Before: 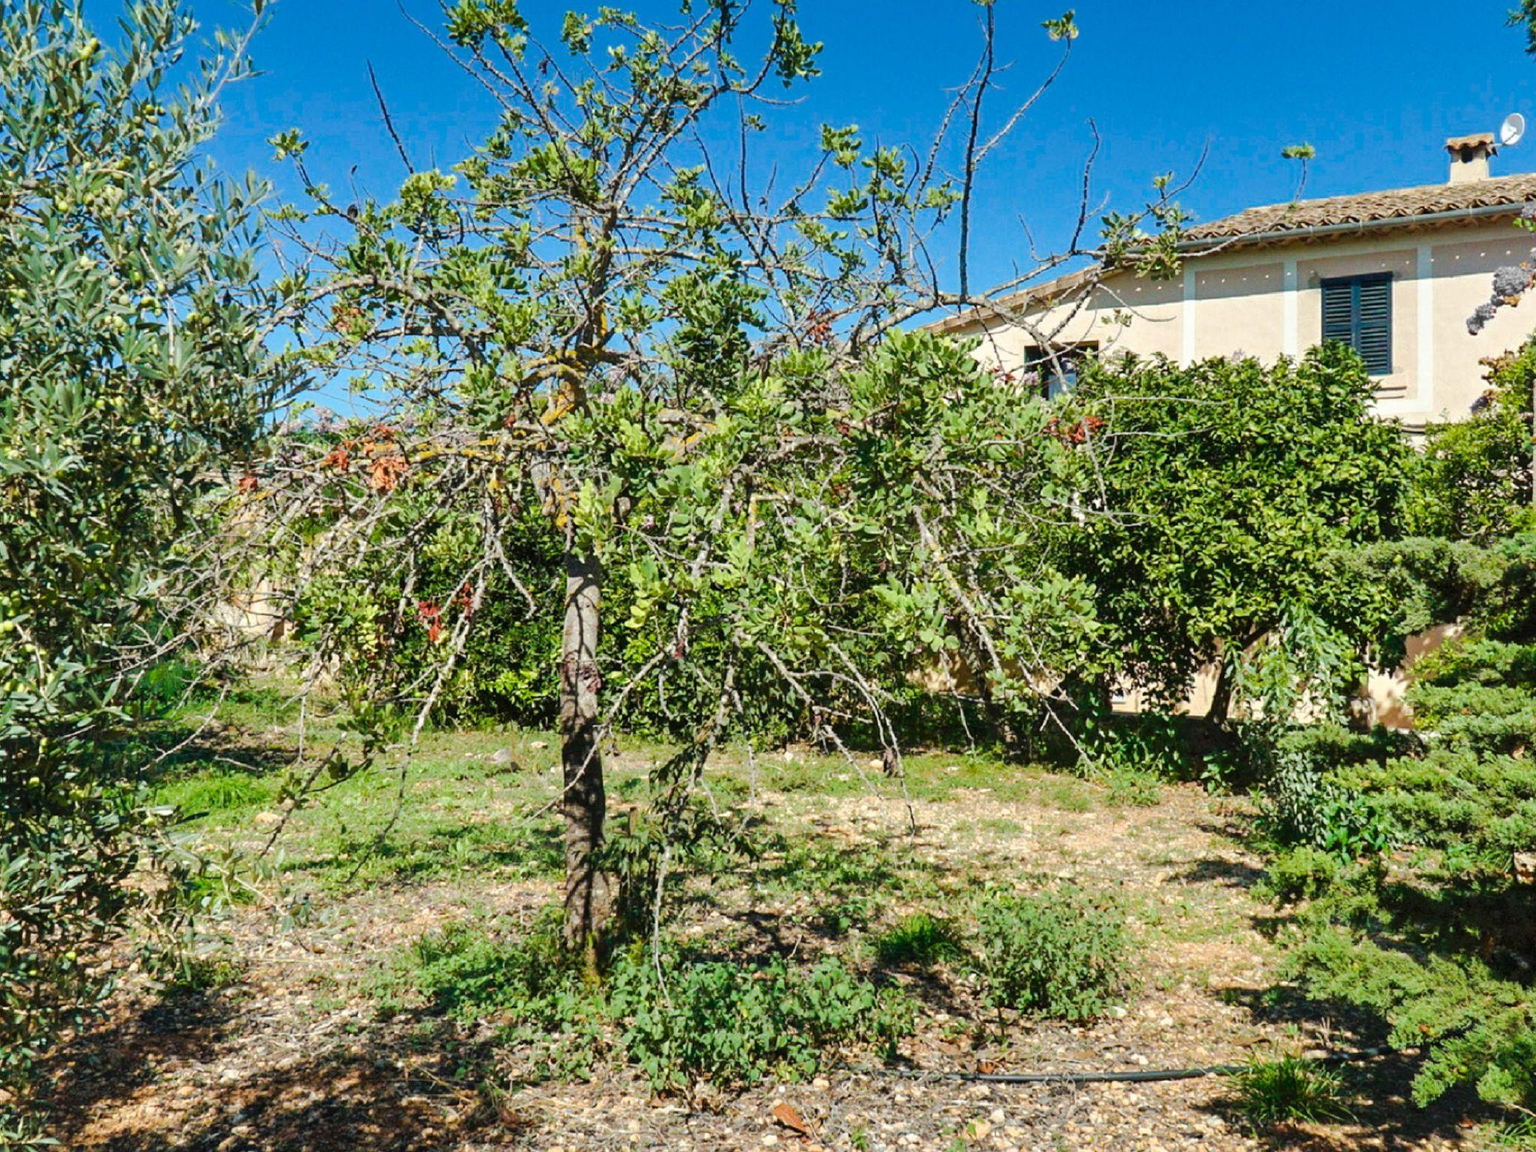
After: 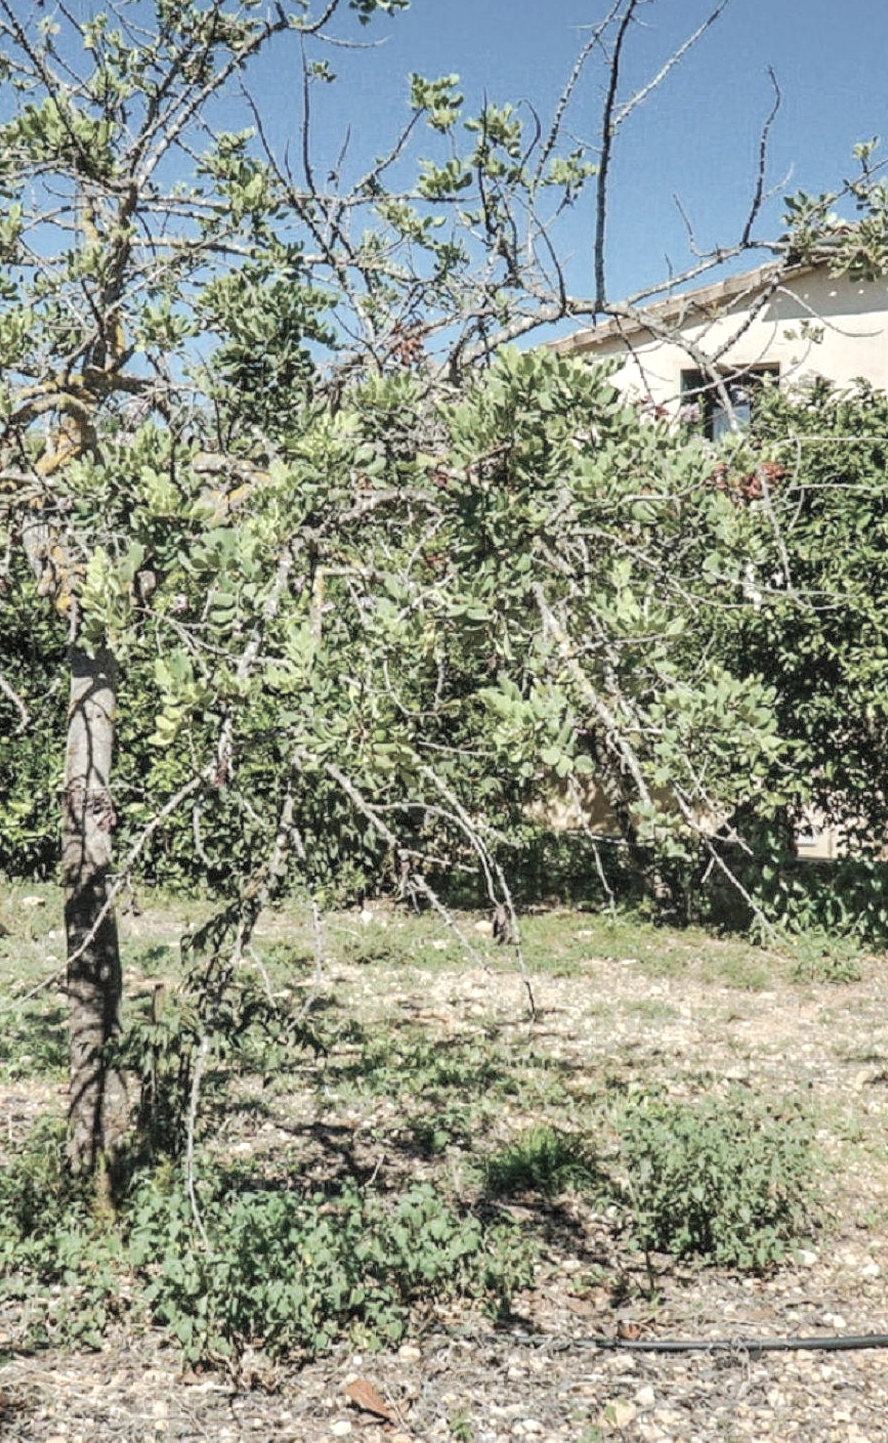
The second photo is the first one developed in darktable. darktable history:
crop: left 33.452%, top 6.025%, right 23.155%
contrast brightness saturation: brightness 0.18, saturation -0.5
local contrast: on, module defaults
